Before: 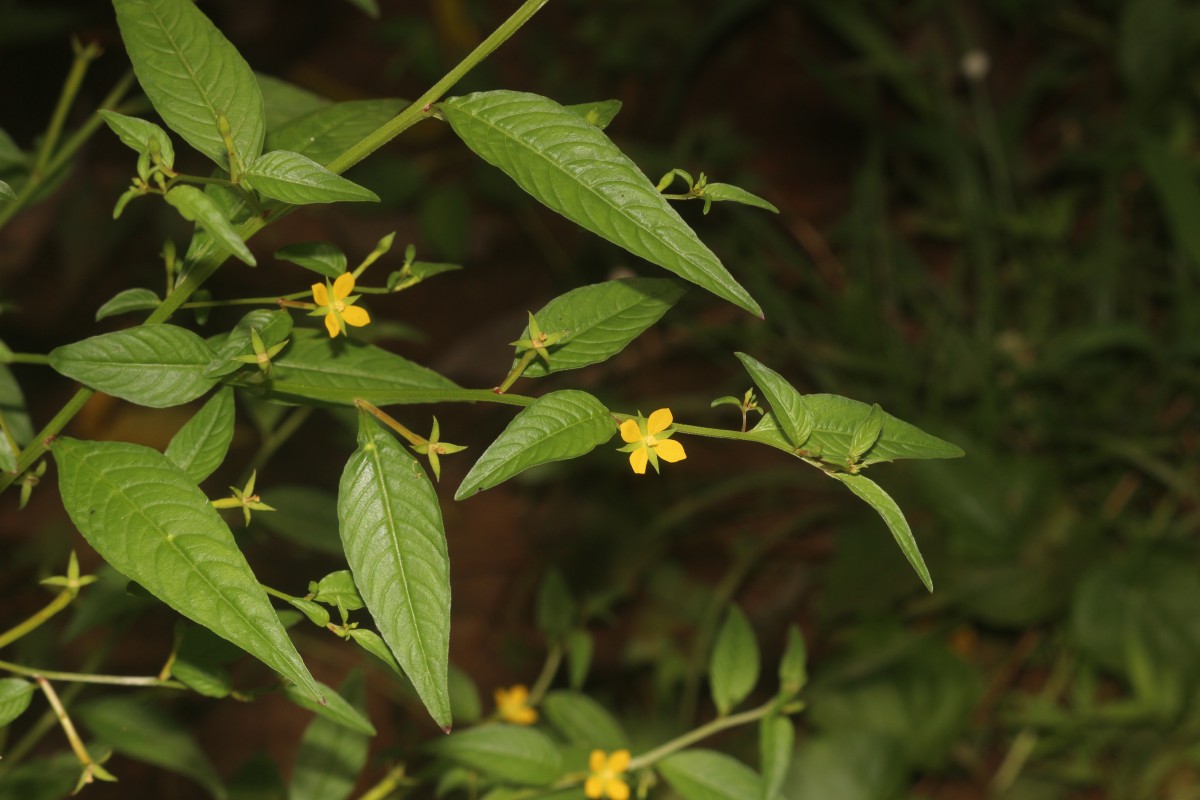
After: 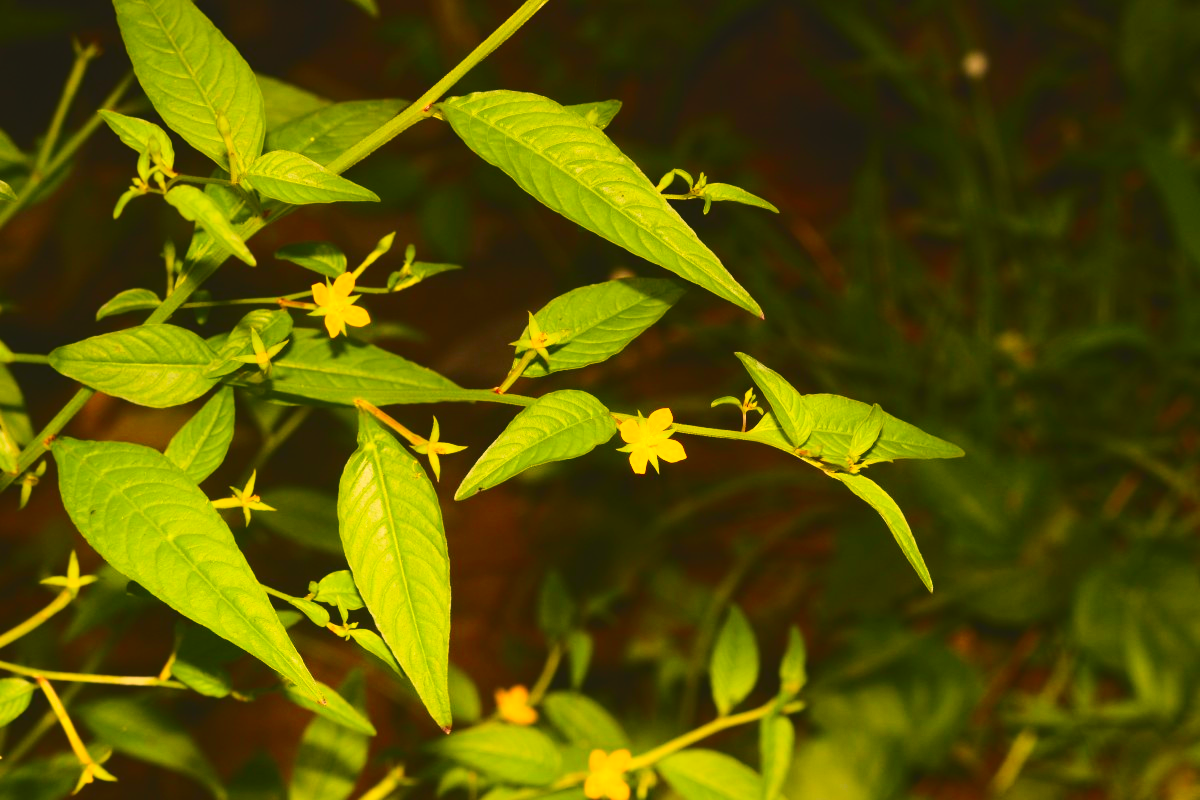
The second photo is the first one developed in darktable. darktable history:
contrast brightness saturation: contrast 0.204, brightness 0.204, saturation 0.78
color correction: highlights a* 14.92, highlights b* 31.49
tone curve: curves: ch0 [(0, 0) (0.003, 0.077) (0.011, 0.079) (0.025, 0.085) (0.044, 0.095) (0.069, 0.109) (0.1, 0.124) (0.136, 0.142) (0.177, 0.169) (0.224, 0.207) (0.277, 0.267) (0.335, 0.347) (0.399, 0.442) (0.468, 0.54) (0.543, 0.635) (0.623, 0.726) (0.709, 0.813) (0.801, 0.882) (0.898, 0.934) (1, 1)], color space Lab, independent channels, preserve colors none
